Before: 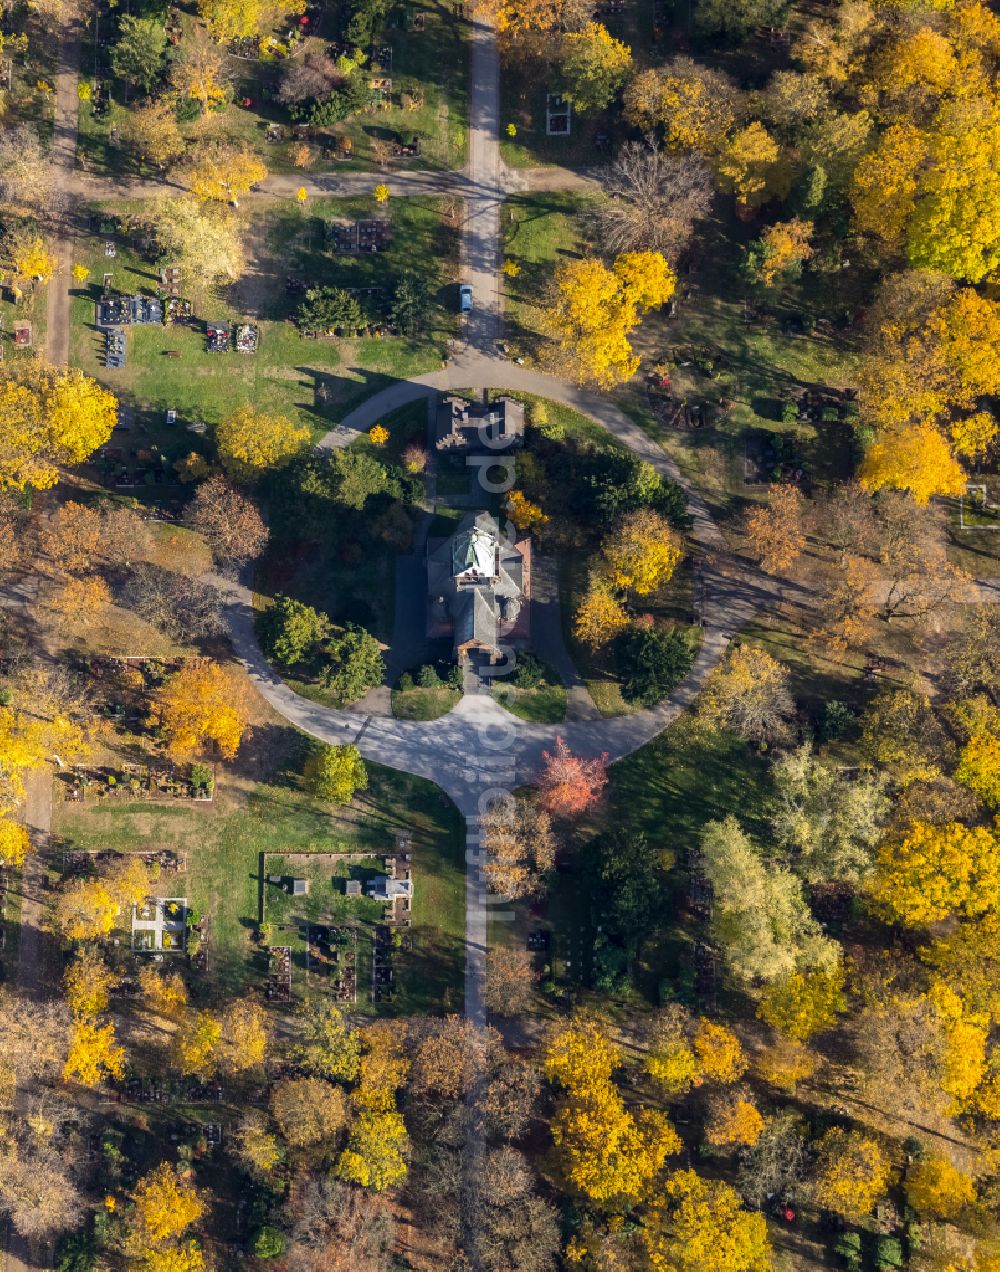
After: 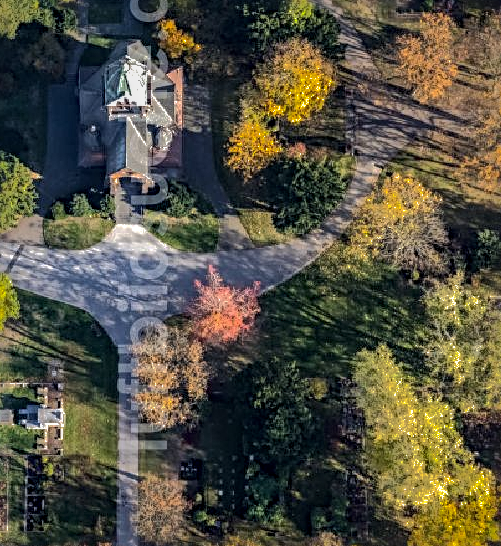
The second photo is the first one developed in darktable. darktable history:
tone equalizer: -8 EV -0.415 EV, -7 EV -0.424 EV, -6 EV -0.307 EV, -5 EV -0.254 EV, -3 EV 0.251 EV, -2 EV 0.36 EV, -1 EV 0.379 EV, +0 EV 0.431 EV
crop: left 34.823%, top 37.049%, right 14.986%, bottom 19.957%
shadows and highlights: shadows 24.88, highlights -69.79
local contrast: highlights 3%, shadows 1%, detail 134%
sharpen: radius 3.96
